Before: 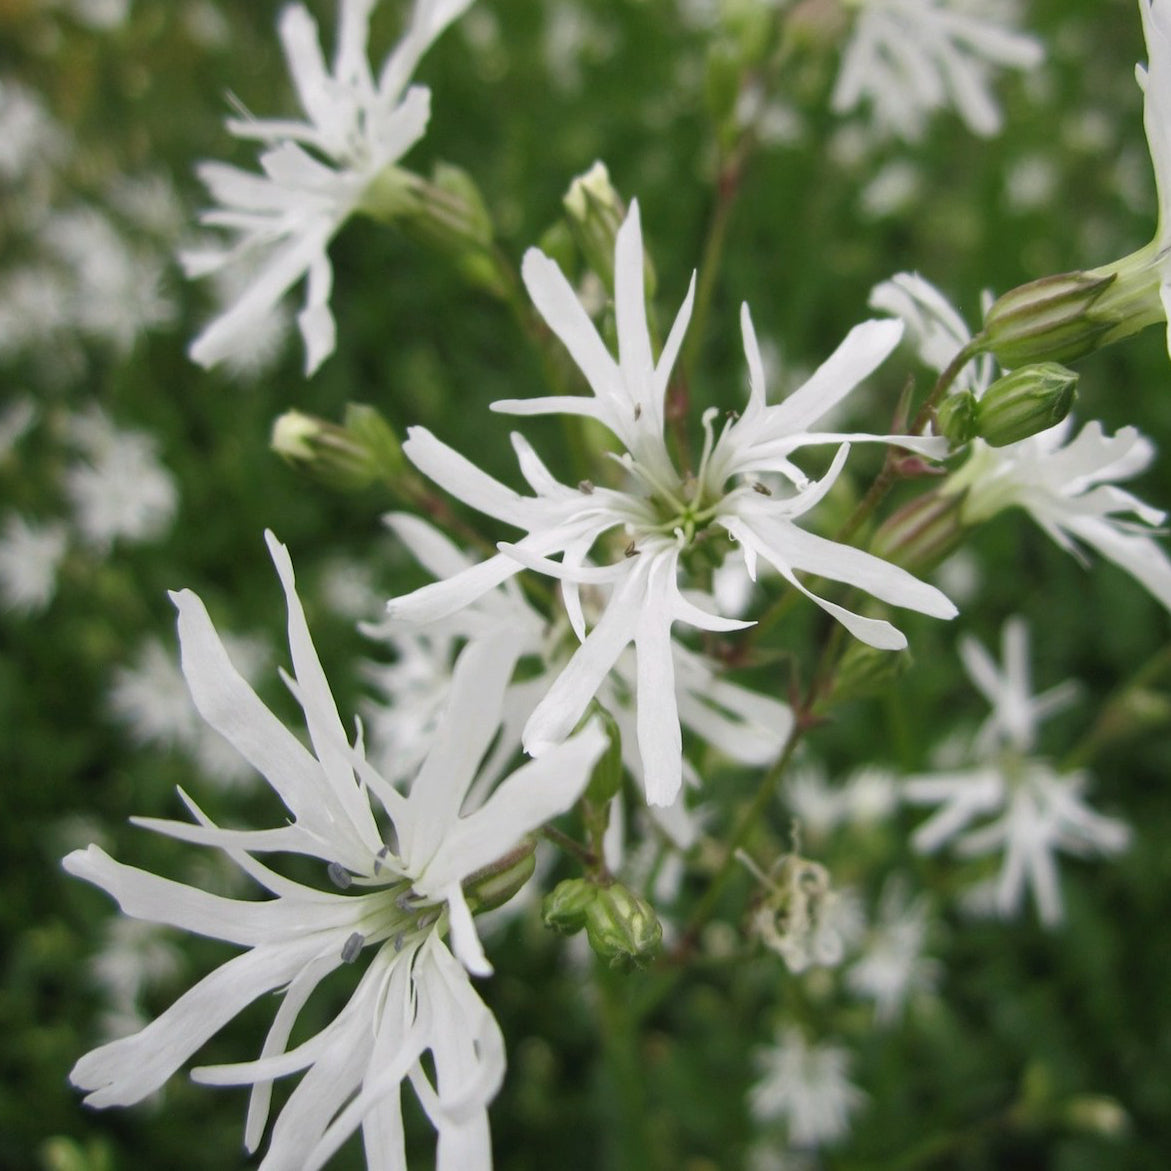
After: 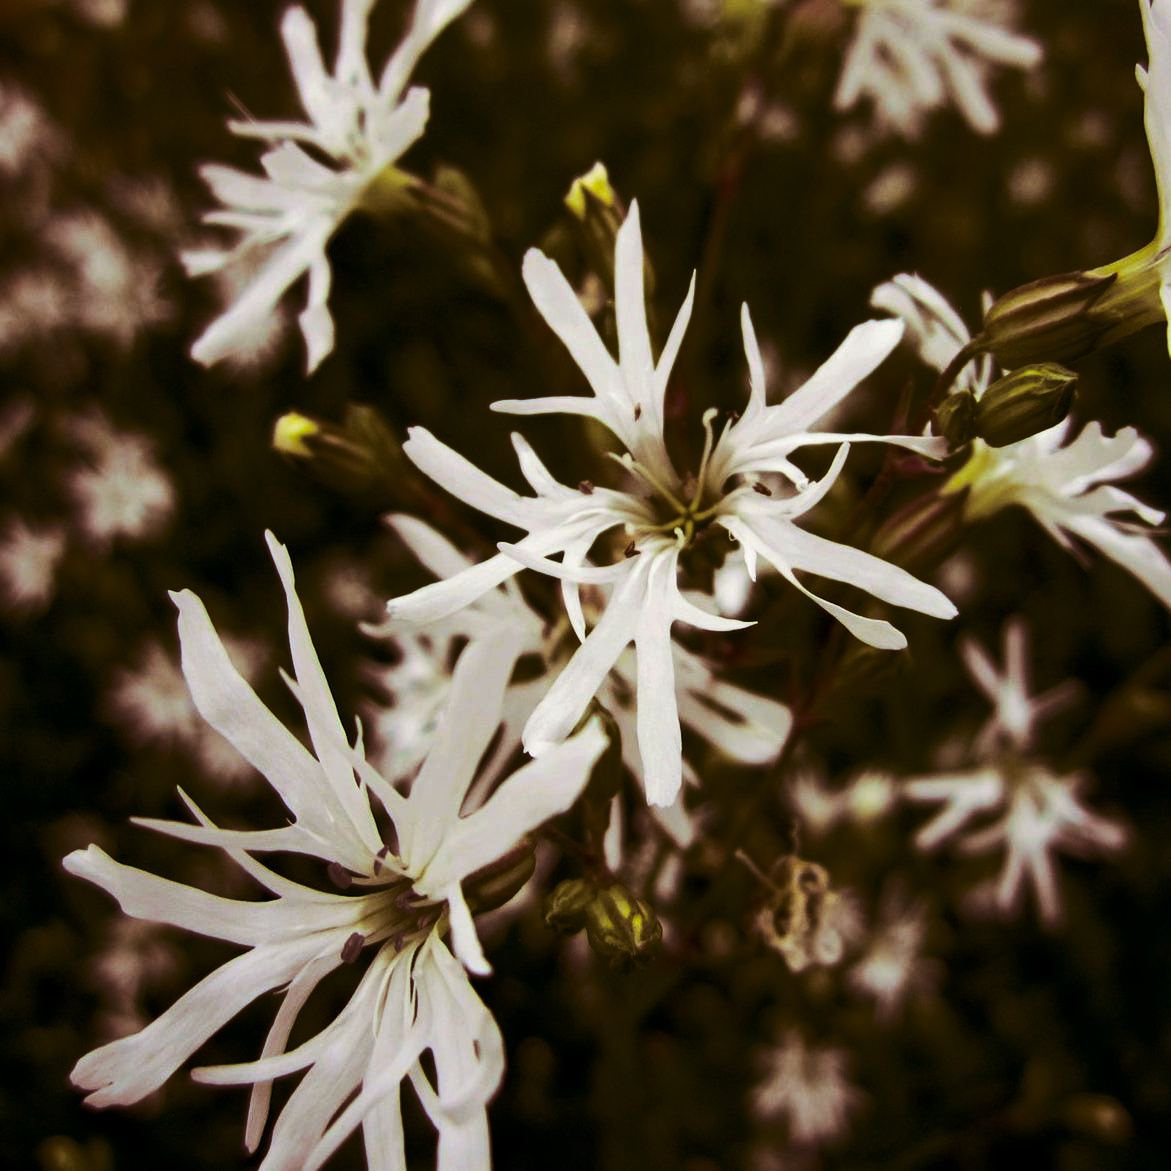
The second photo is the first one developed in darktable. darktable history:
split-toning: on, module defaults
color correction: highlights a* -0.482, highlights b* 0.161, shadows a* 4.66, shadows b* 20.72
color balance rgb: linear chroma grading › global chroma 40.15%, perceptual saturation grading › global saturation 60.58%, perceptual saturation grading › highlights 20.44%, perceptual saturation grading › shadows -50.36%, perceptual brilliance grading › highlights 2.19%, perceptual brilliance grading › mid-tones -50.36%, perceptual brilliance grading › shadows -50.36%
